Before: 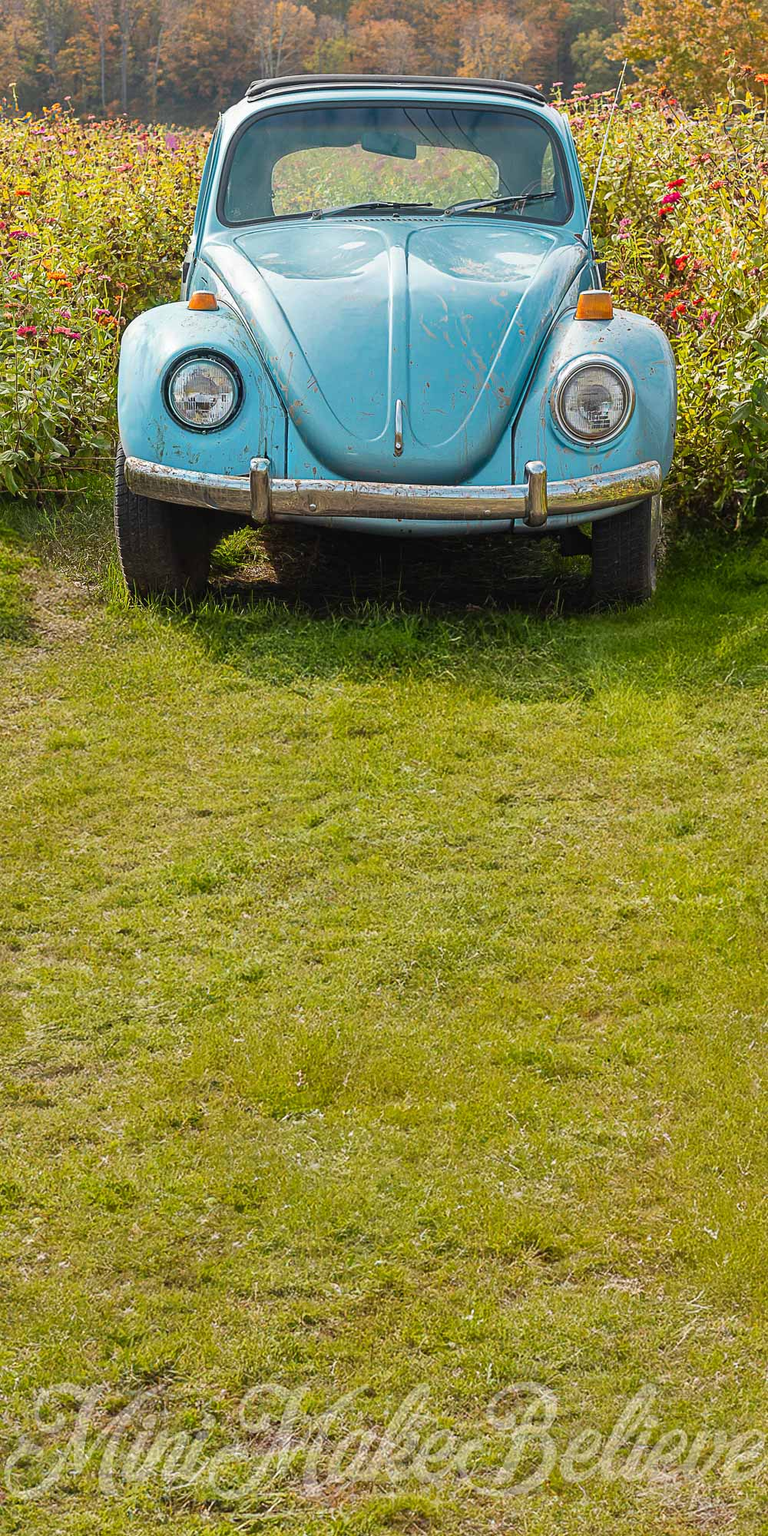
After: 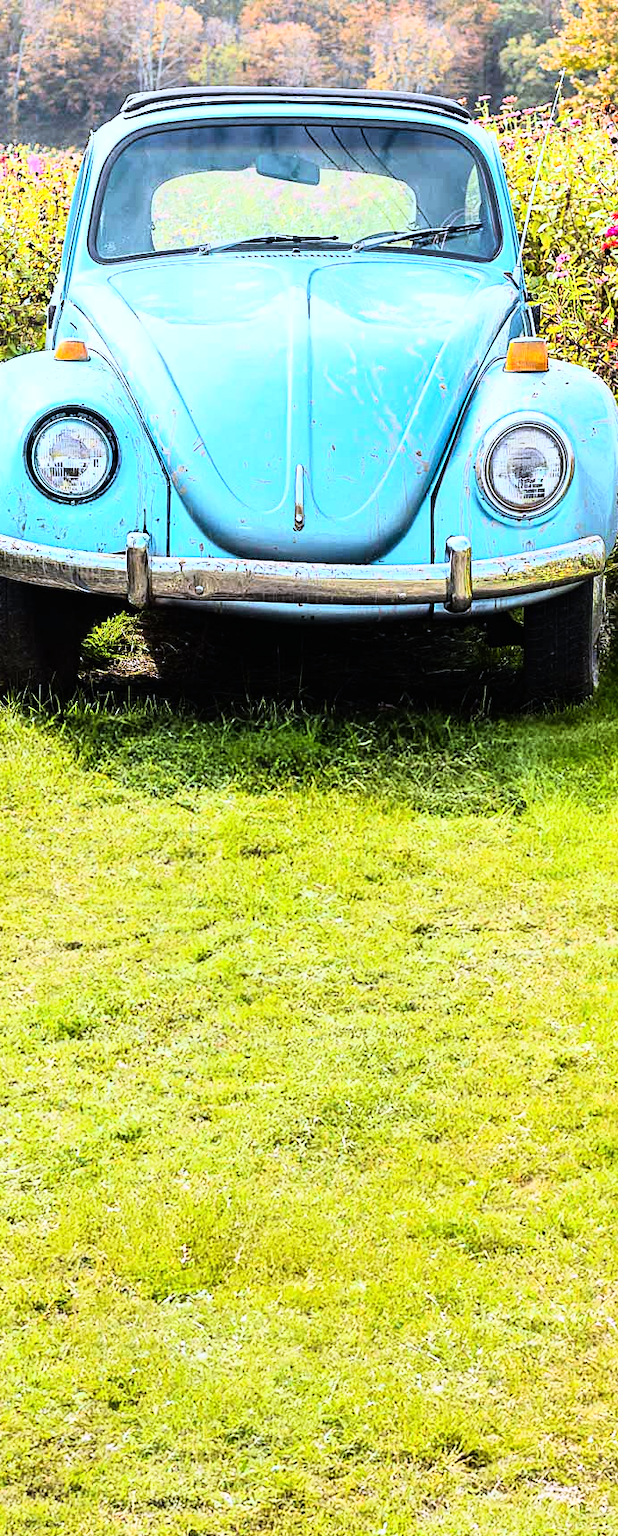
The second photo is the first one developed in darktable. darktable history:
rgb curve: curves: ch0 [(0, 0) (0.21, 0.15) (0.24, 0.21) (0.5, 0.75) (0.75, 0.96) (0.89, 0.99) (1, 1)]; ch1 [(0, 0.02) (0.21, 0.13) (0.25, 0.2) (0.5, 0.67) (0.75, 0.9) (0.89, 0.97) (1, 1)]; ch2 [(0, 0.02) (0.21, 0.13) (0.25, 0.2) (0.5, 0.67) (0.75, 0.9) (0.89, 0.97) (1, 1)], compensate middle gray true
crop: left 18.479%, right 12.2%, bottom 13.971%
white balance: red 0.948, green 1.02, blue 1.176
